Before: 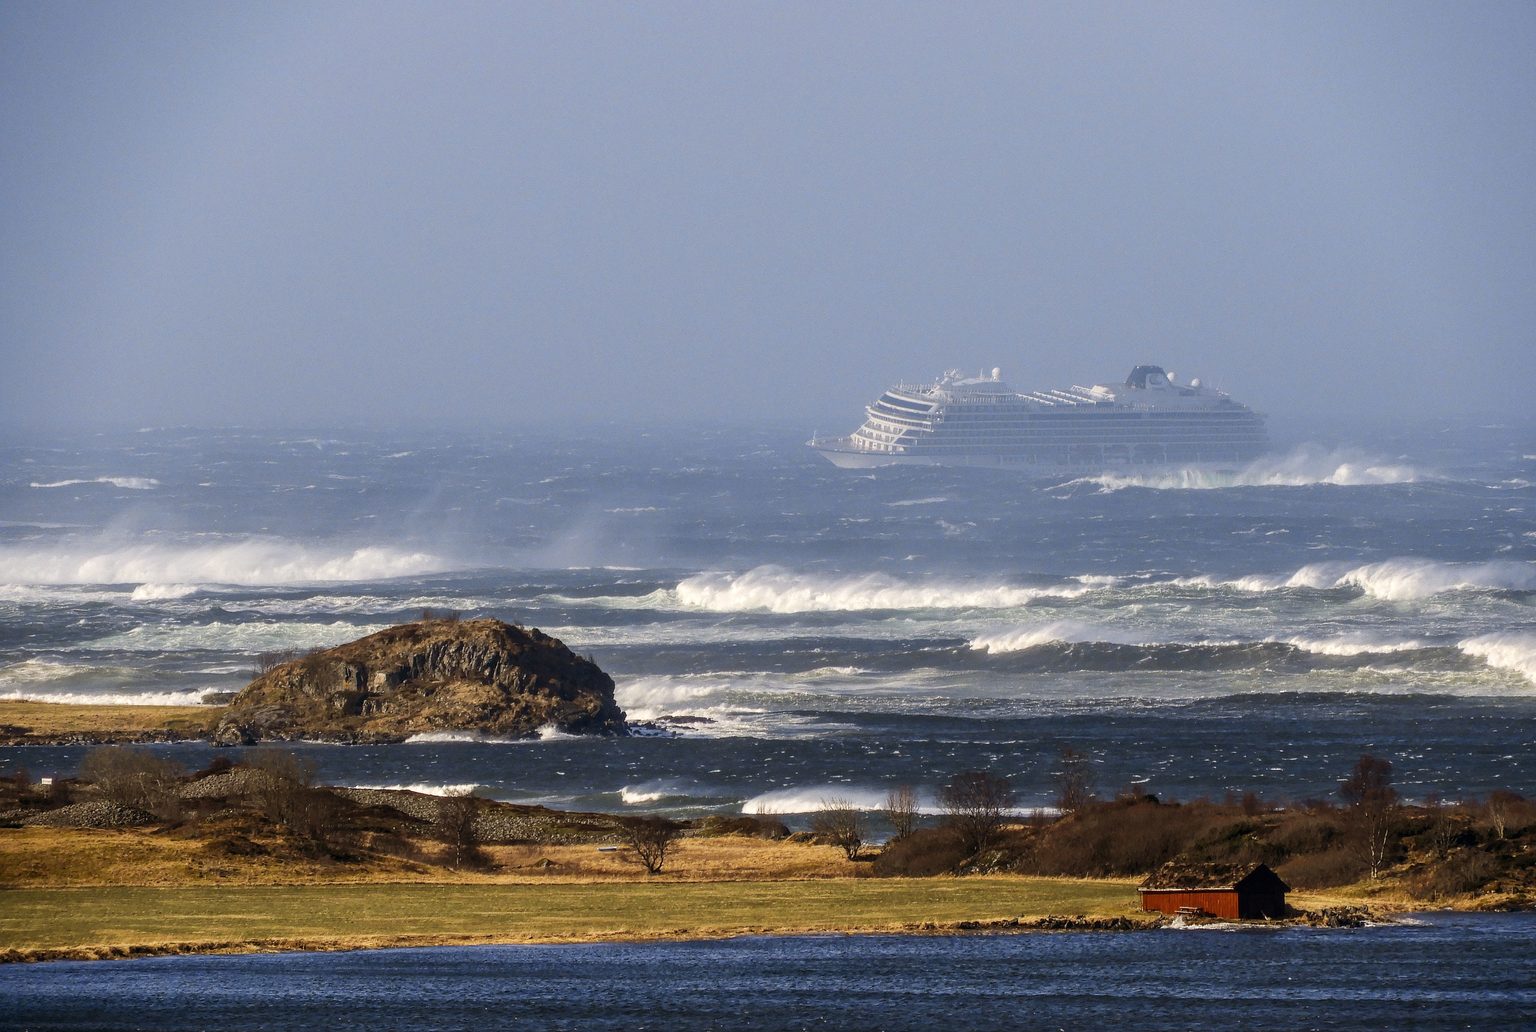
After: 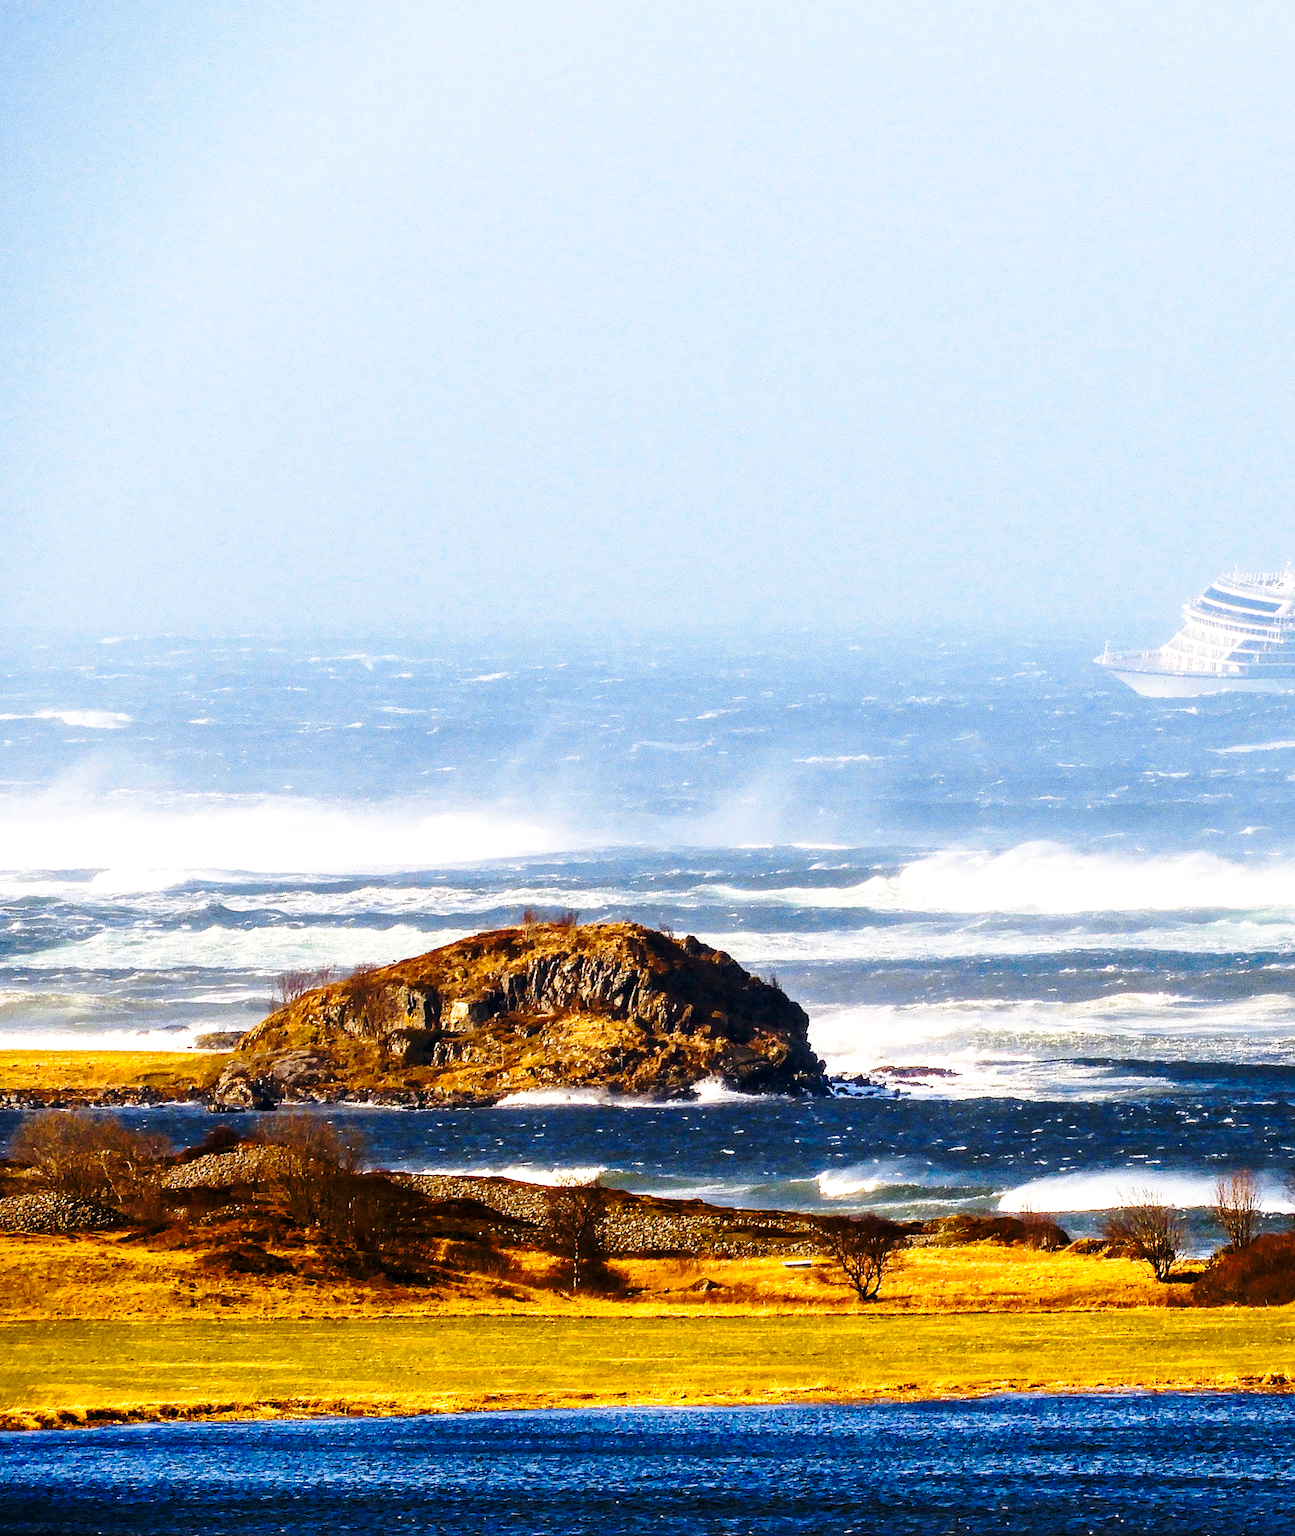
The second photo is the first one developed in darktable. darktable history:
base curve: curves: ch0 [(0, 0) (0.032, 0.037) (0.105, 0.228) (0.435, 0.76) (0.856, 0.983) (1, 1)], preserve colors none
color balance rgb: power › hue 62.2°, linear chroma grading › global chroma 15.115%, perceptual saturation grading › global saturation 14.893%, perceptual brilliance grading › global brilliance 25.675%, global vibrance 9.603%, contrast 15.296%, saturation formula JzAzBz (2021)
tone equalizer: -7 EV 0.123 EV, mask exposure compensation -0.505 EV
crop: left 4.657%, right 38.676%
